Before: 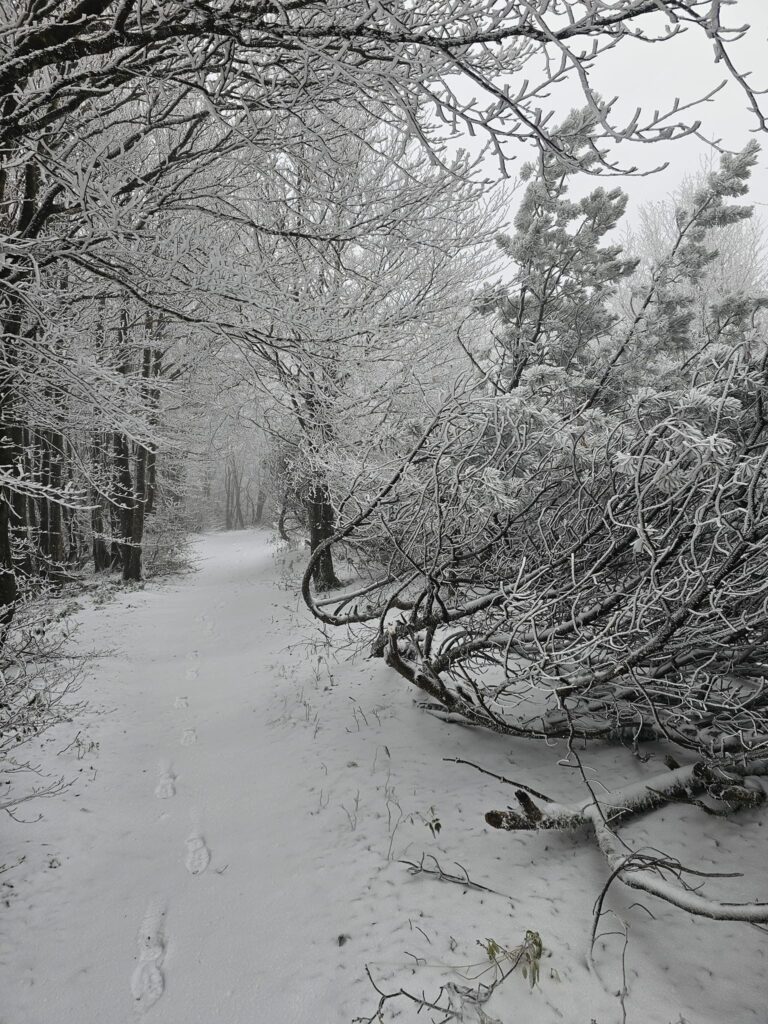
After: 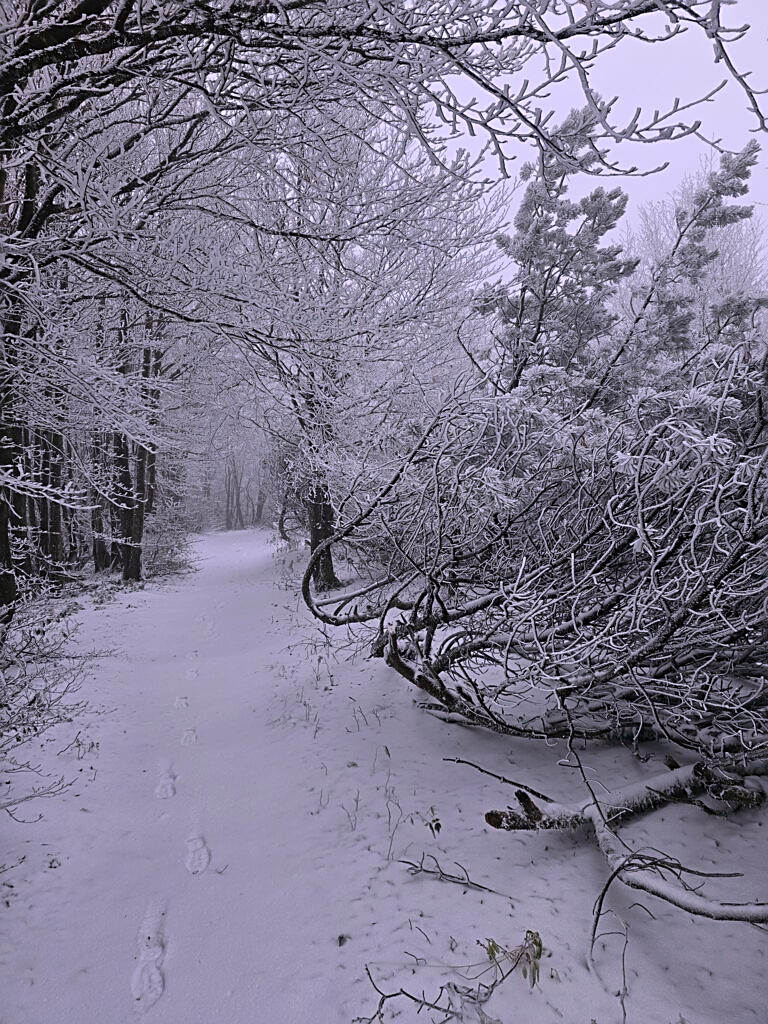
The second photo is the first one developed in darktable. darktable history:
exposure: exposure -0.36 EV, compensate highlight preservation false
sharpen: on, module defaults
white balance: red 1.042, blue 1.17
